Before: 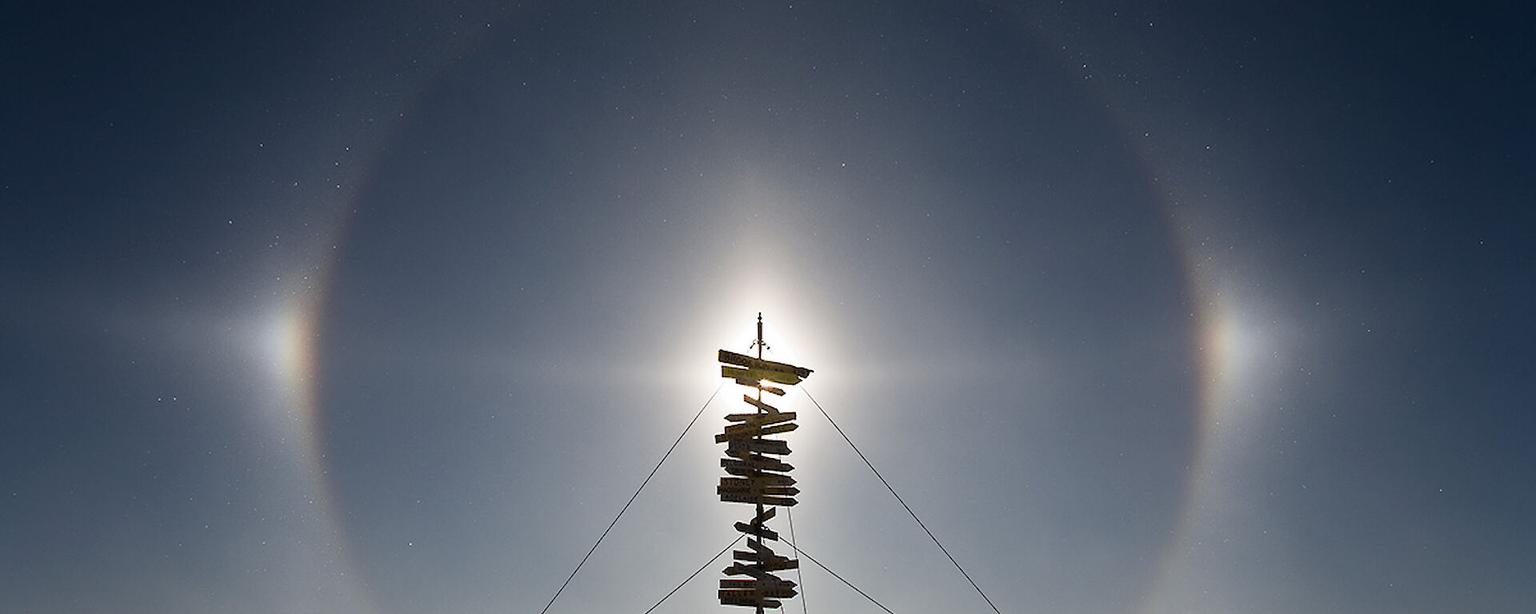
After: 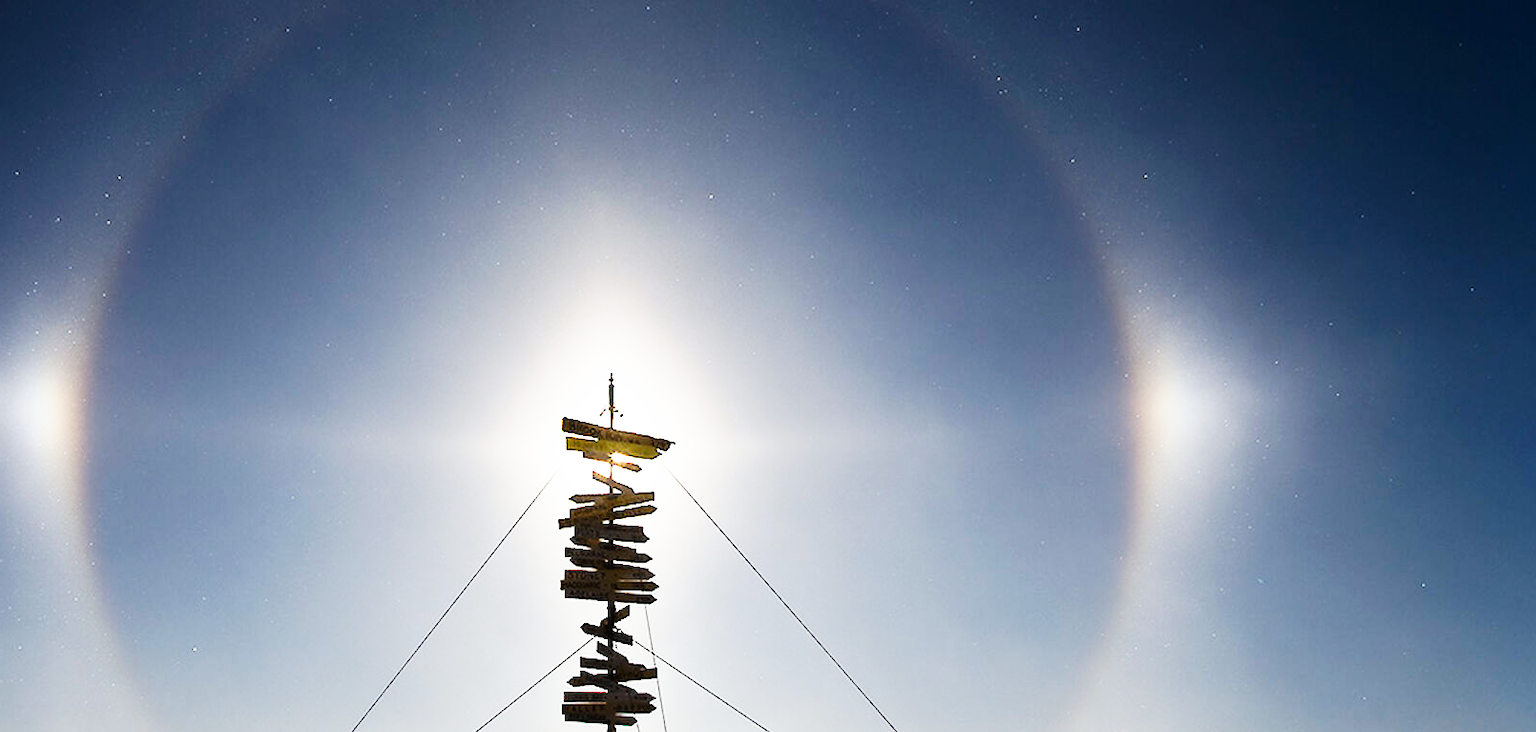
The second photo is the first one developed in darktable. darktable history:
base curve: curves: ch0 [(0, 0) (0.007, 0.004) (0.027, 0.03) (0.046, 0.07) (0.207, 0.54) (0.442, 0.872) (0.673, 0.972) (1, 1)], preserve colors none
contrast equalizer: octaves 7, y [[0.502, 0.505, 0.512, 0.529, 0.564, 0.588], [0.5 ×6], [0.502, 0.505, 0.512, 0.529, 0.564, 0.588], [0, 0.001, 0.001, 0.004, 0.008, 0.011], [0, 0.001, 0.001, 0.004, 0.008, 0.011]], mix -1
crop: left 16.145%
